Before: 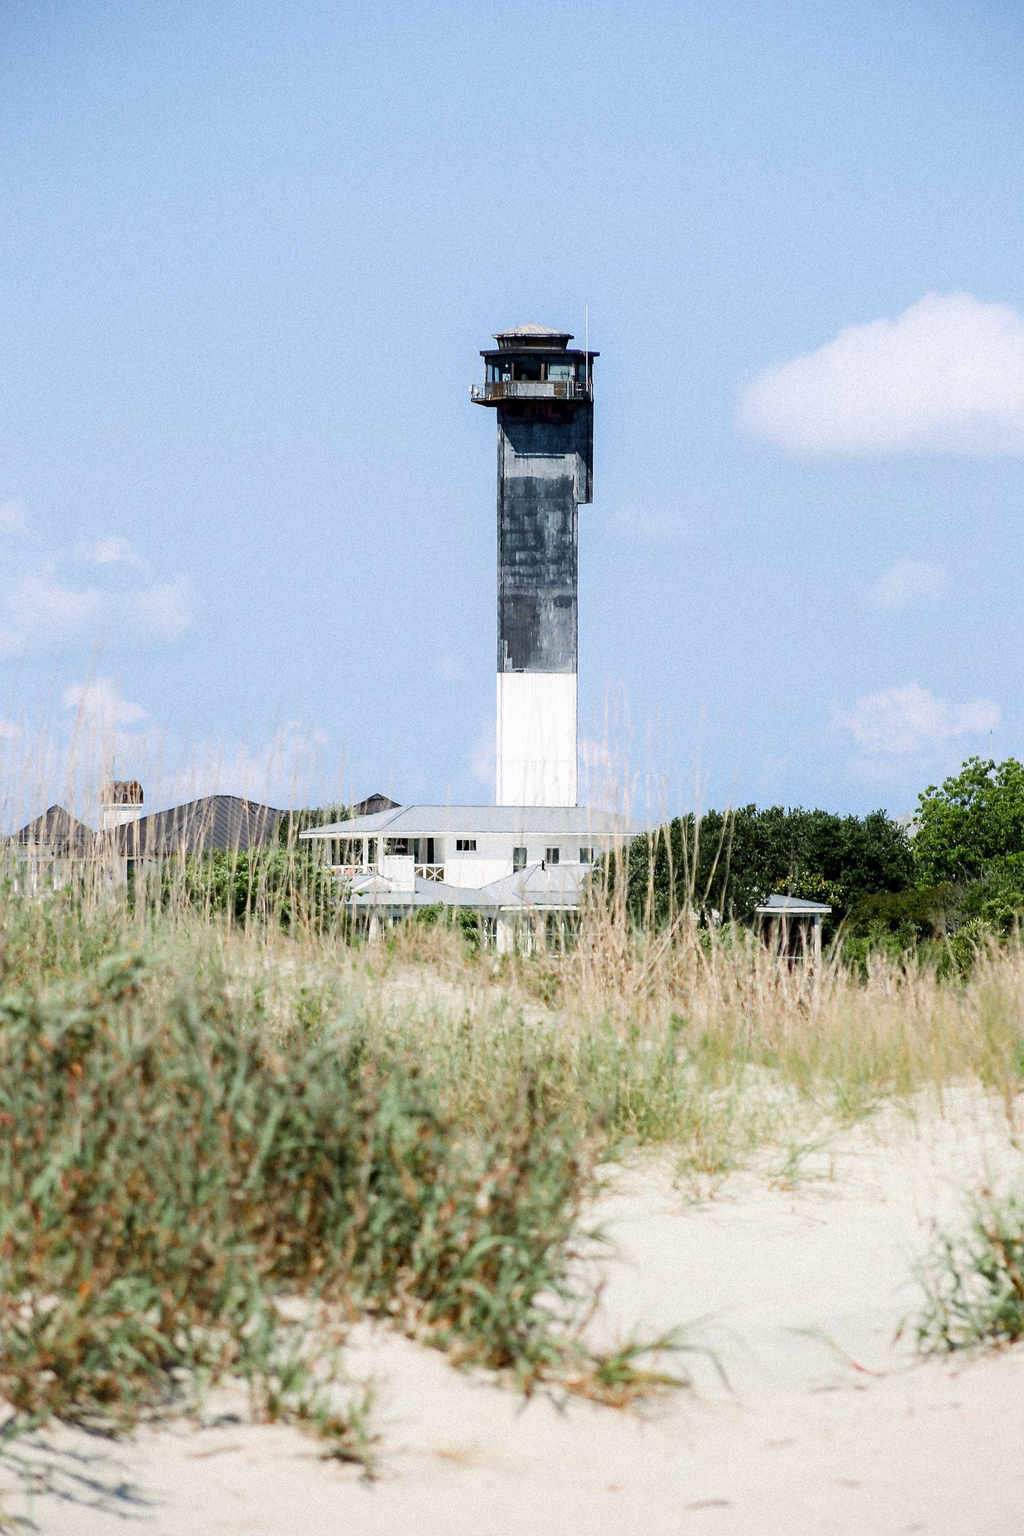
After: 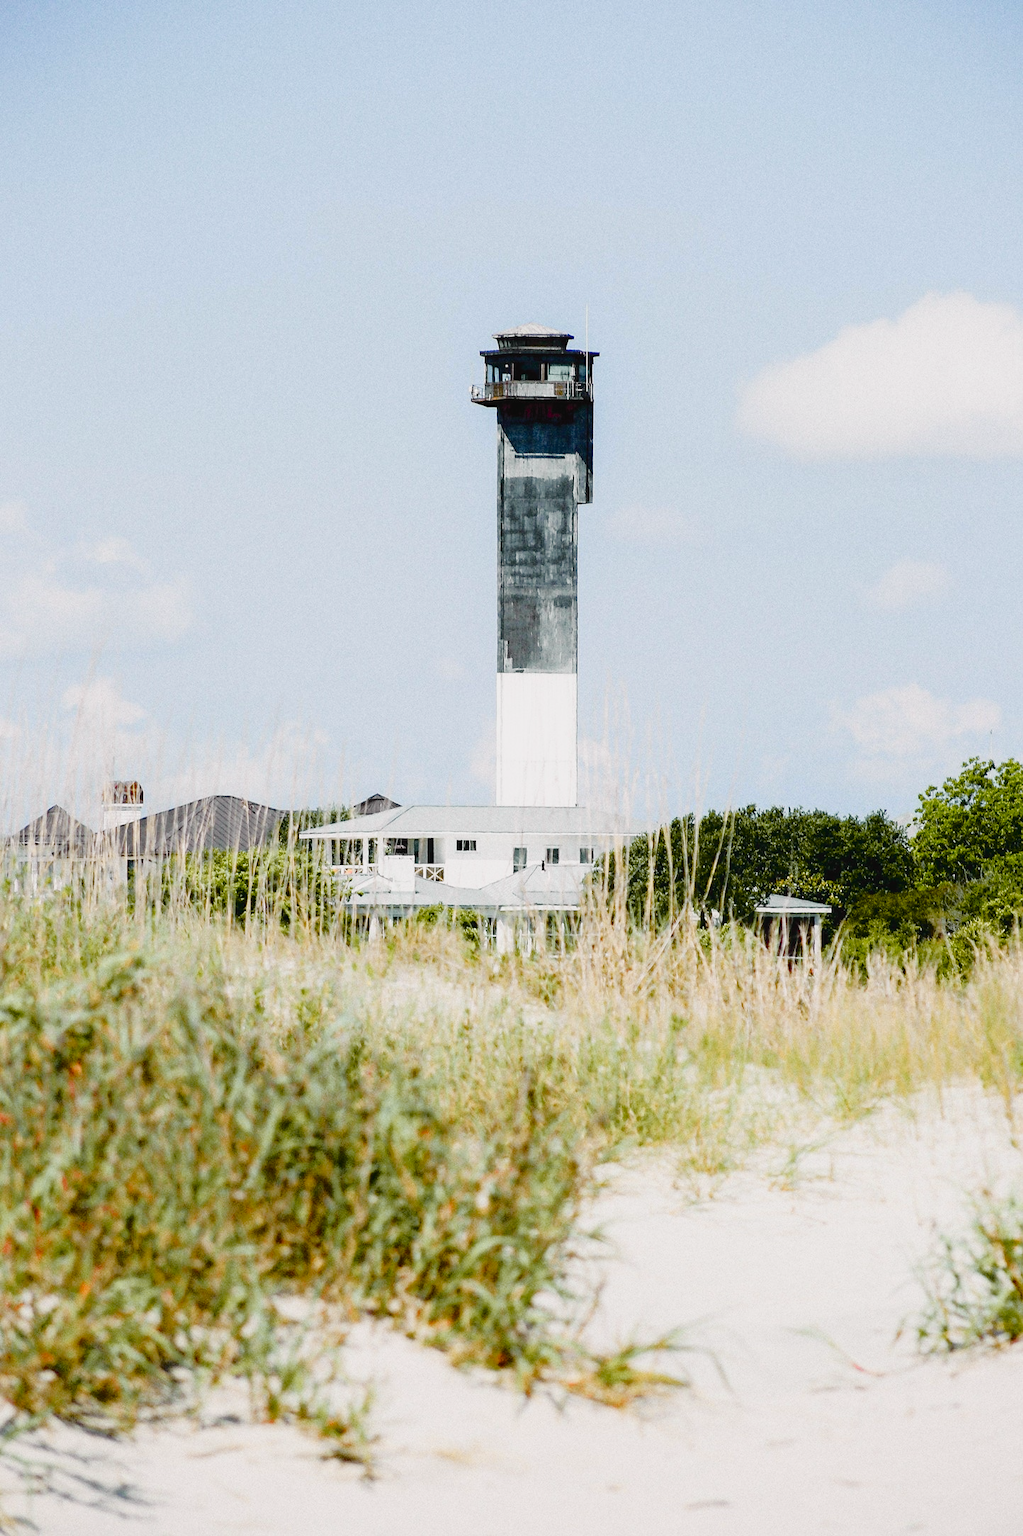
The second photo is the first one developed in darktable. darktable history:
tone curve: curves: ch0 [(0, 0.029) (0.168, 0.142) (0.359, 0.44) (0.469, 0.544) (0.634, 0.722) (0.858, 0.903) (1, 0.968)]; ch1 [(0, 0) (0.437, 0.453) (0.472, 0.47) (0.502, 0.502) (0.54, 0.534) (0.57, 0.592) (0.618, 0.66) (0.699, 0.749) (0.859, 0.919) (1, 1)]; ch2 [(0, 0) (0.33, 0.301) (0.421, 0.443) (0.476, 0.498) (0.505, 0.503) (0.547, 0.557) (0.586, 0.634) (0.608, 0.676) (1, 1)], color space Lab, independent channels, preserve colors none
color balance rgb: shadows lift › chroma 1%, shadows lift › hue 113°, highlights gain › chroma 0.2%, highlights gain › hue 333°, perceptual saturation grading › global saturation 20%, perceptual saturation grading › highlights -50%, perceptual saturation grading › shadows 25%, contrast -10%
